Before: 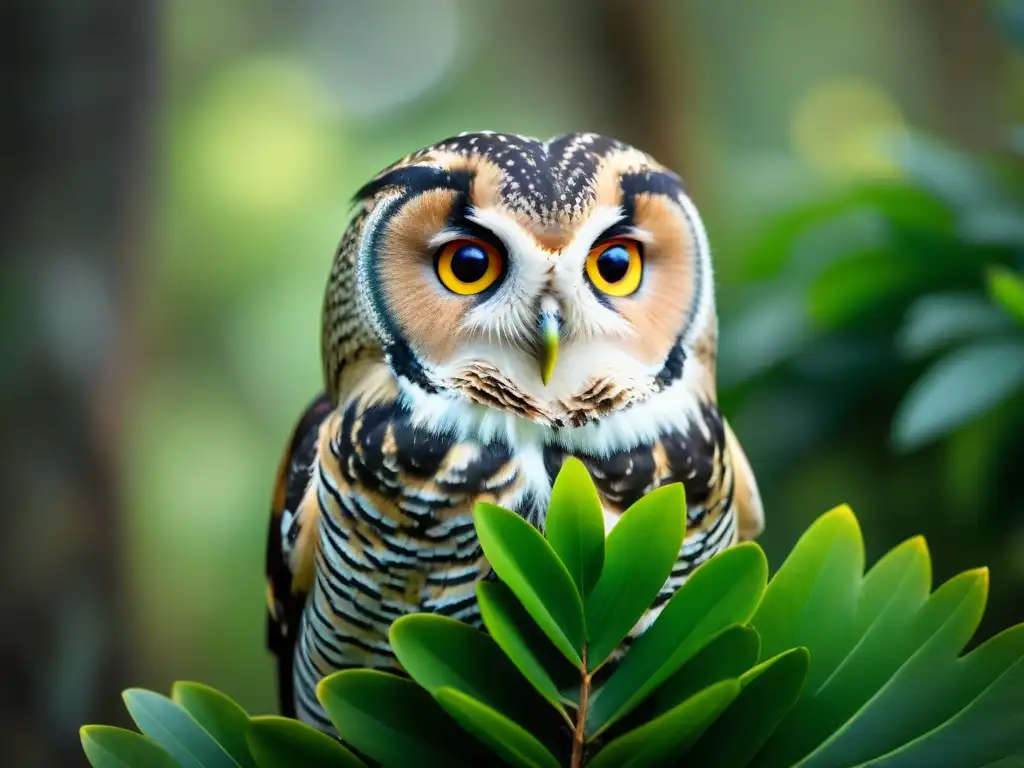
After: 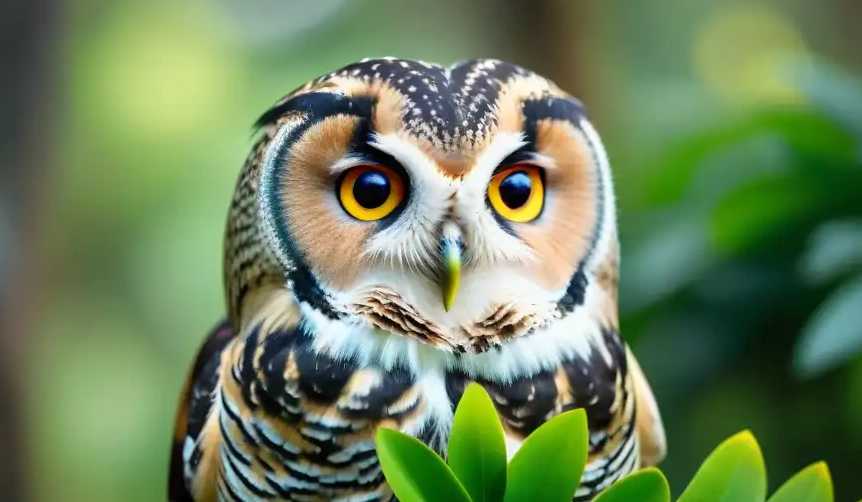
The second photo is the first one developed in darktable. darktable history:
crop and rotate: left 9.634%, top 9.72%, right 6.107%, bottom 24.814%
